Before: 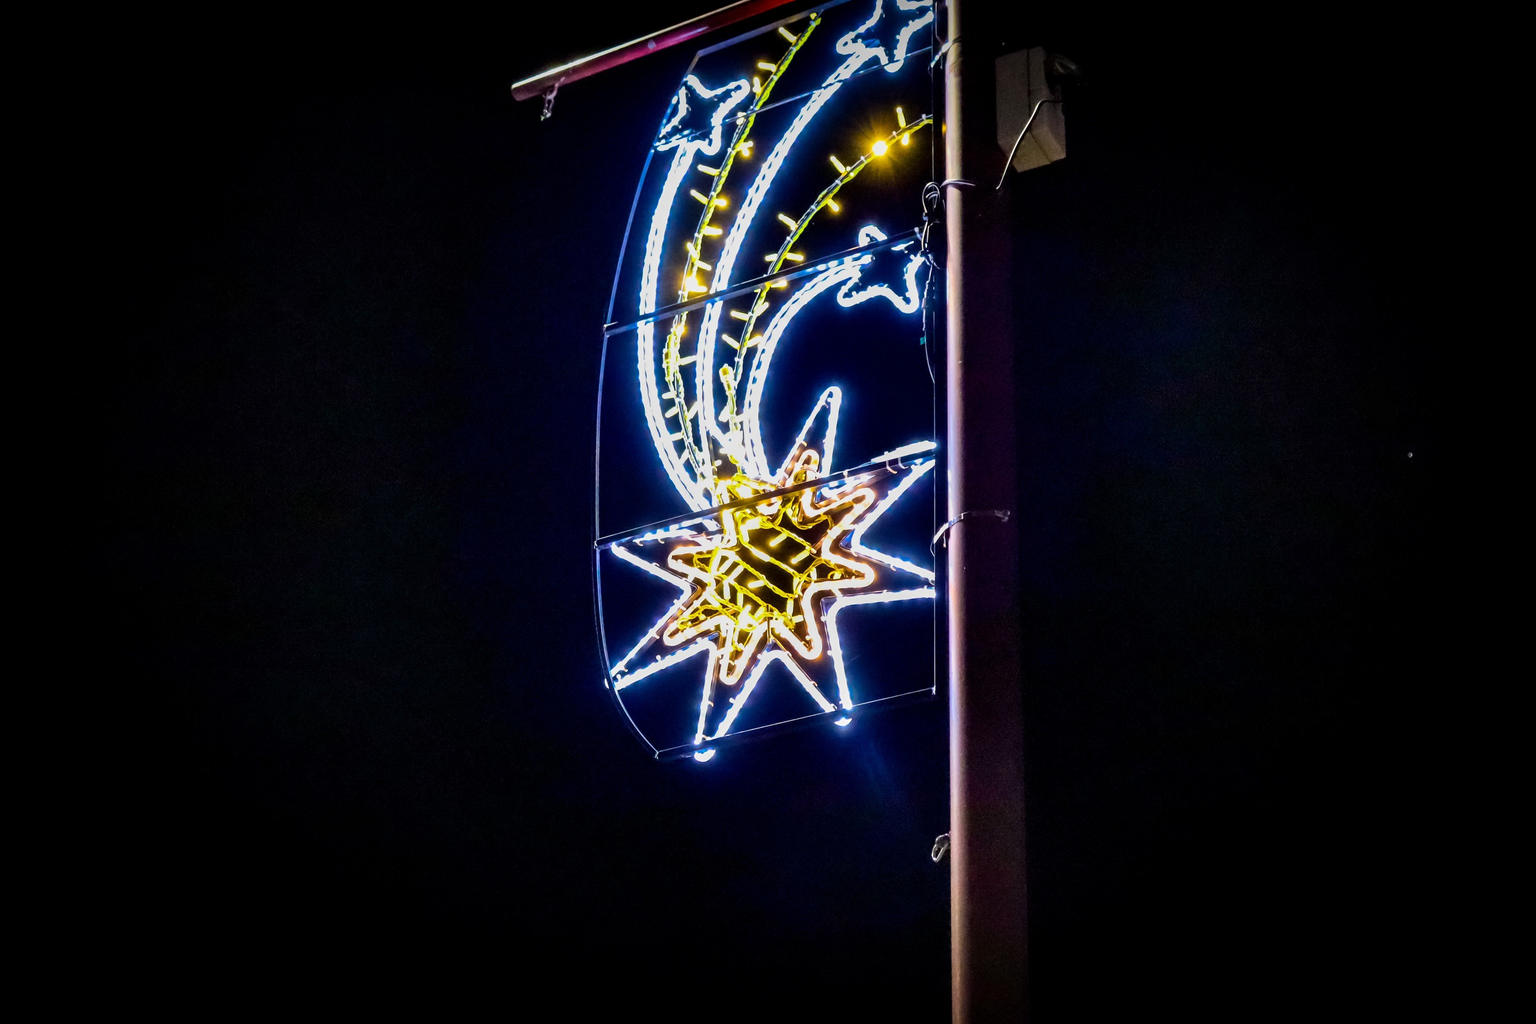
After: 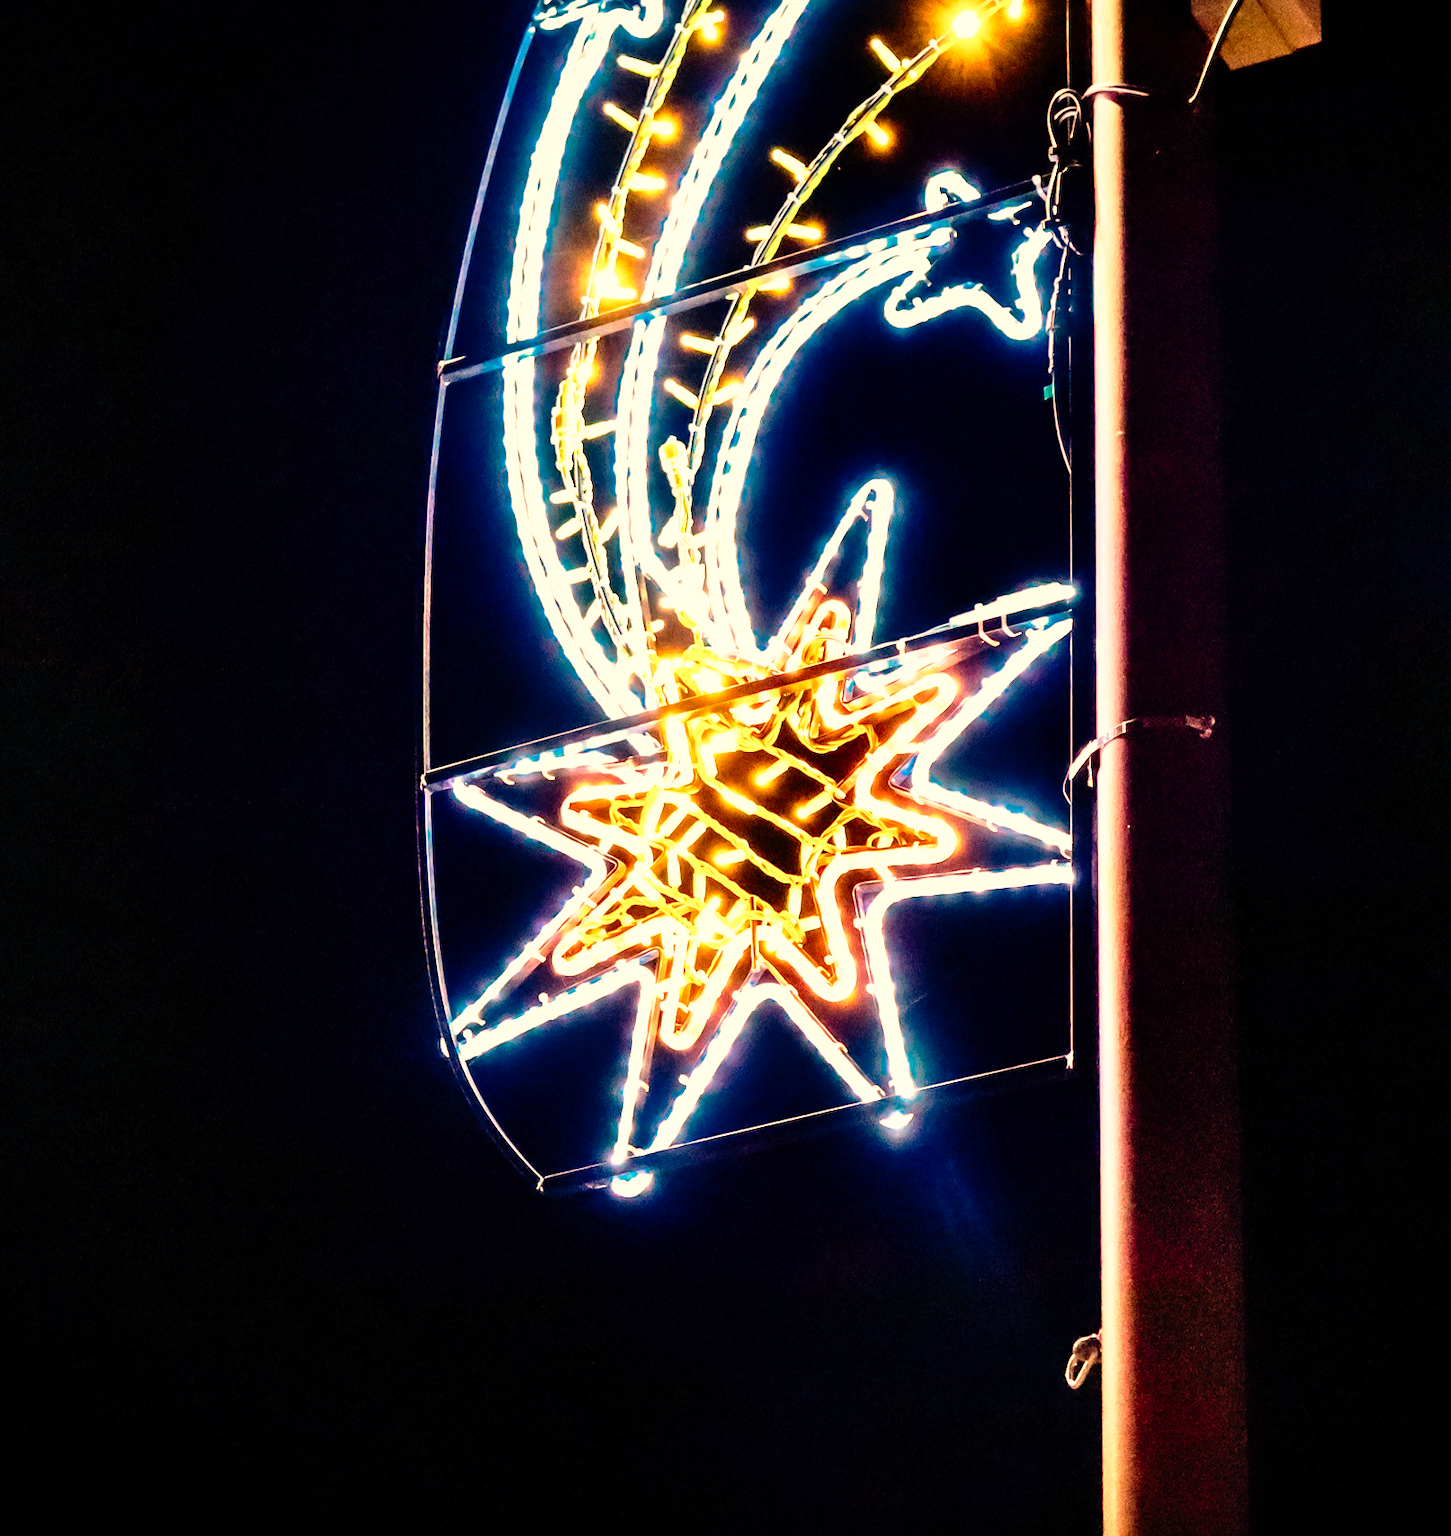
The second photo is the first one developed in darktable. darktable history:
crop and rotate: angle 0.02°, left 24.353%, top 13.219%, right 26.156%, bottom 8.224%
base curve: curves: ch0 [(0, 0) (0.012, 0.01) (0.073, 0.168) (0.31, 0.711) (0.645, 0.957) (1, 1)], preserve colors none
white balance: red 1.467, blue 0.684
